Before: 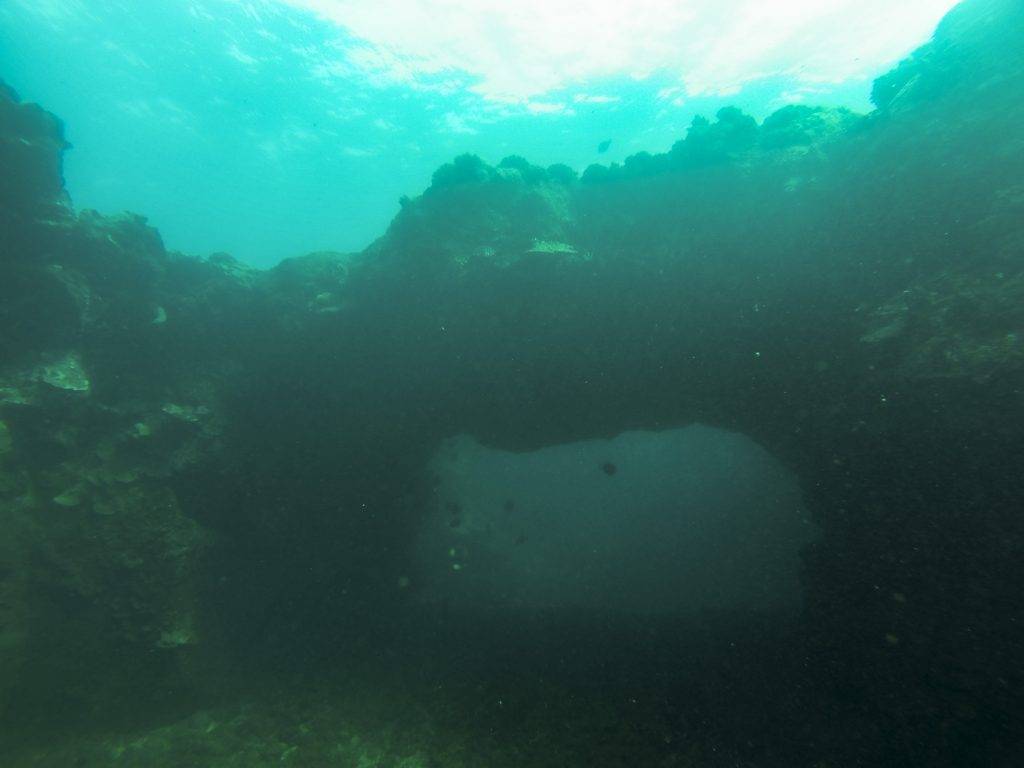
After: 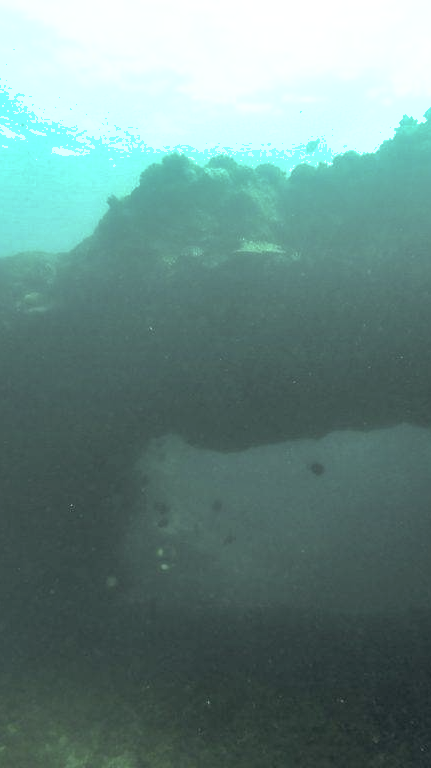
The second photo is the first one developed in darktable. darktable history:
shadows and highlights: on, module defaults
color correction: saturation 0.57
crop: left 28.583%, right 29.231%
exposure: exposure 0.648 EV, compensate highlight preservation false
